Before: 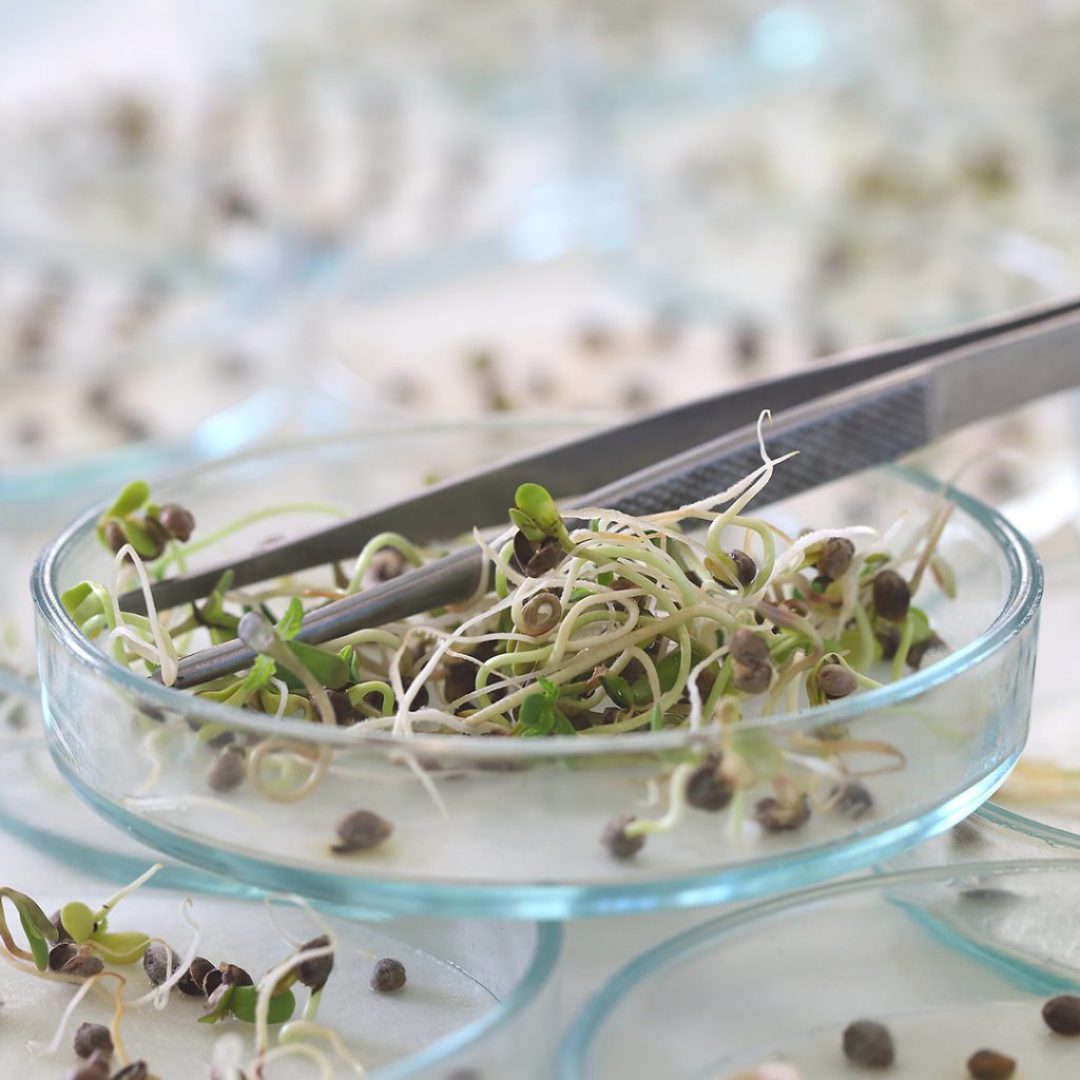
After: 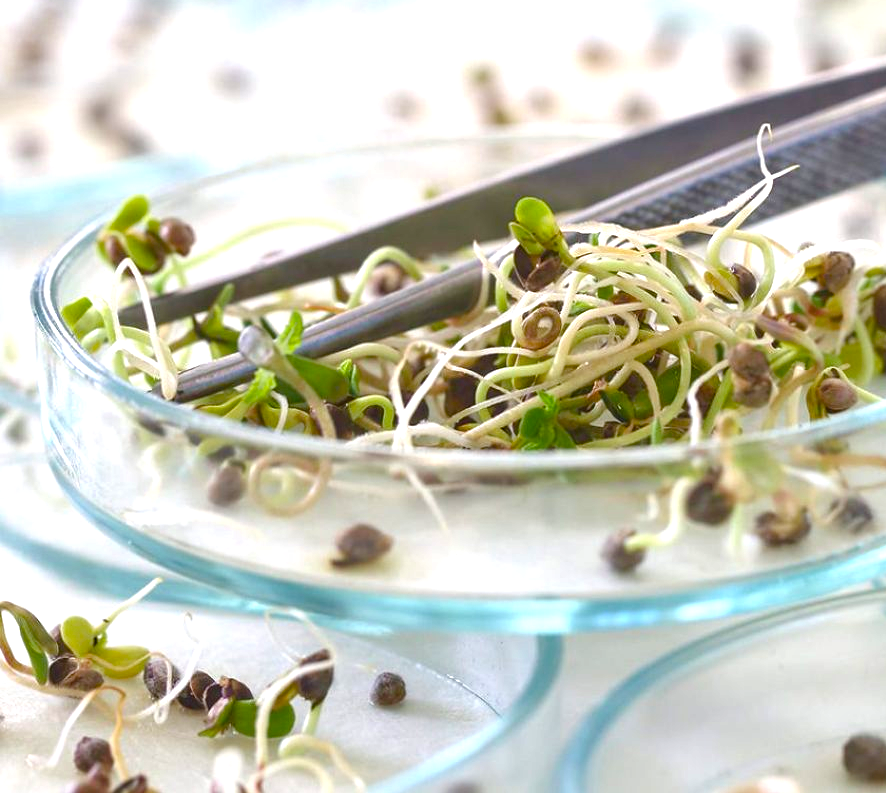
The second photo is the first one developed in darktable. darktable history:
local contrast: on, module defaults
crop: top 26.531%, right 17.959%
color balance rgb: linear chroma grading › shadows -2.2%, linear chroma grading › highlights -15%, linear chroma grading › global chroma -10%, linear chroma grading › mid-tones -10%, perceptual saturation grading › global saturation 45%, perceptual saturation grading › highlights -50%, perceptual saturation grading › shadows 30%, perceptual brilliance grading › global brilliance 18%, global vibrance 45%
